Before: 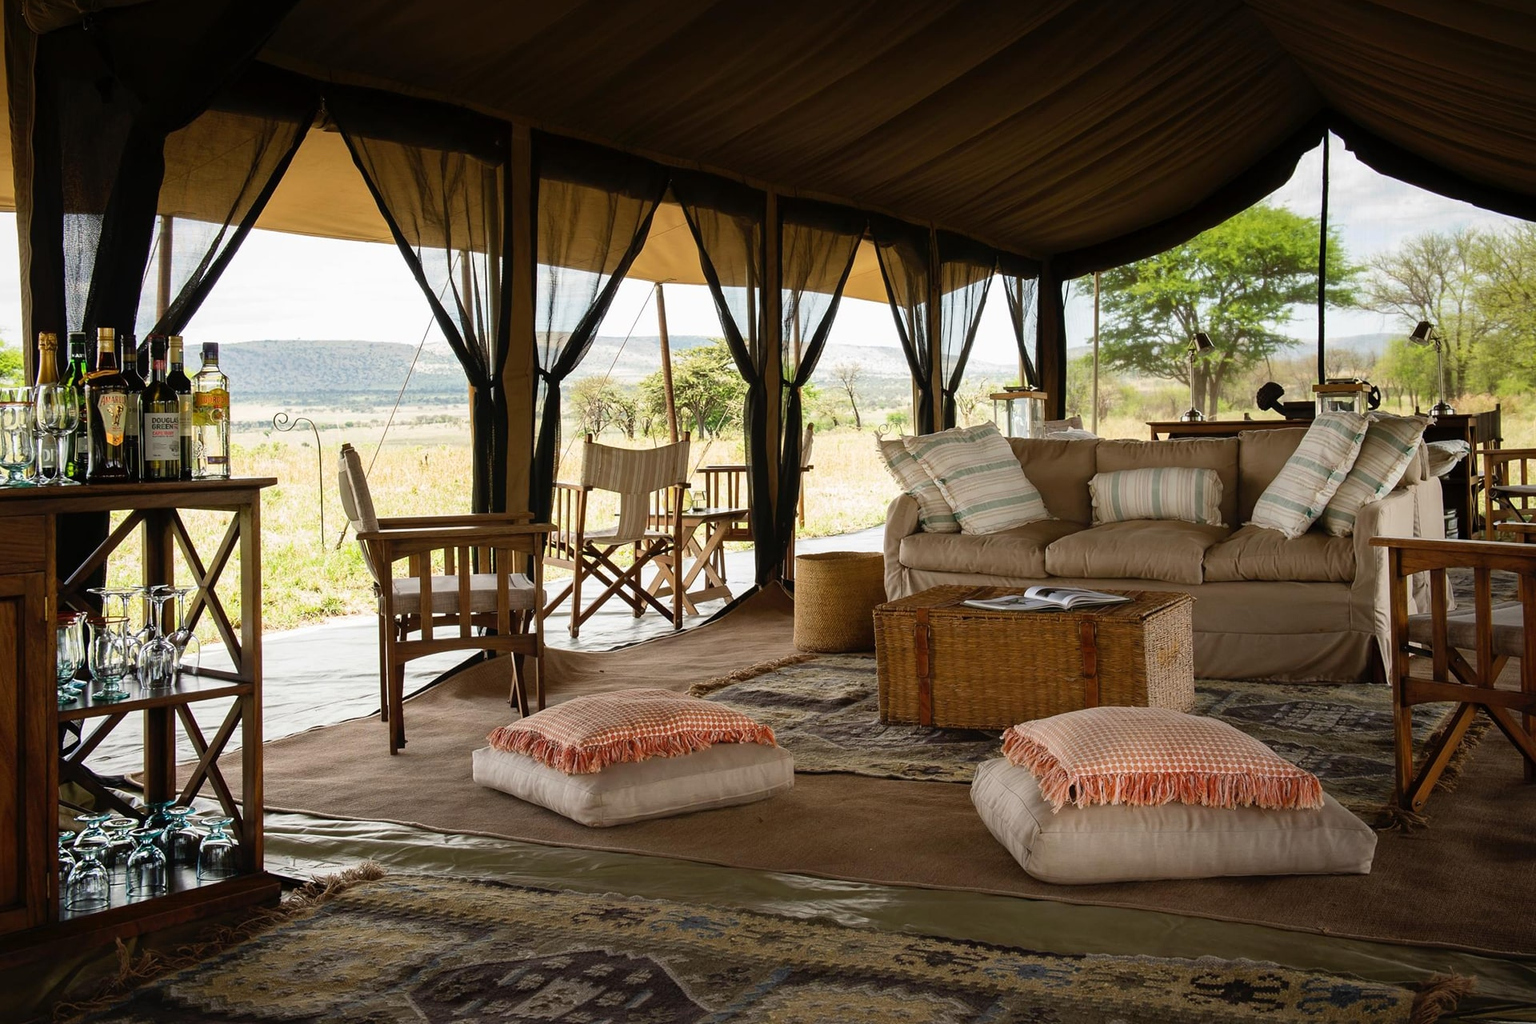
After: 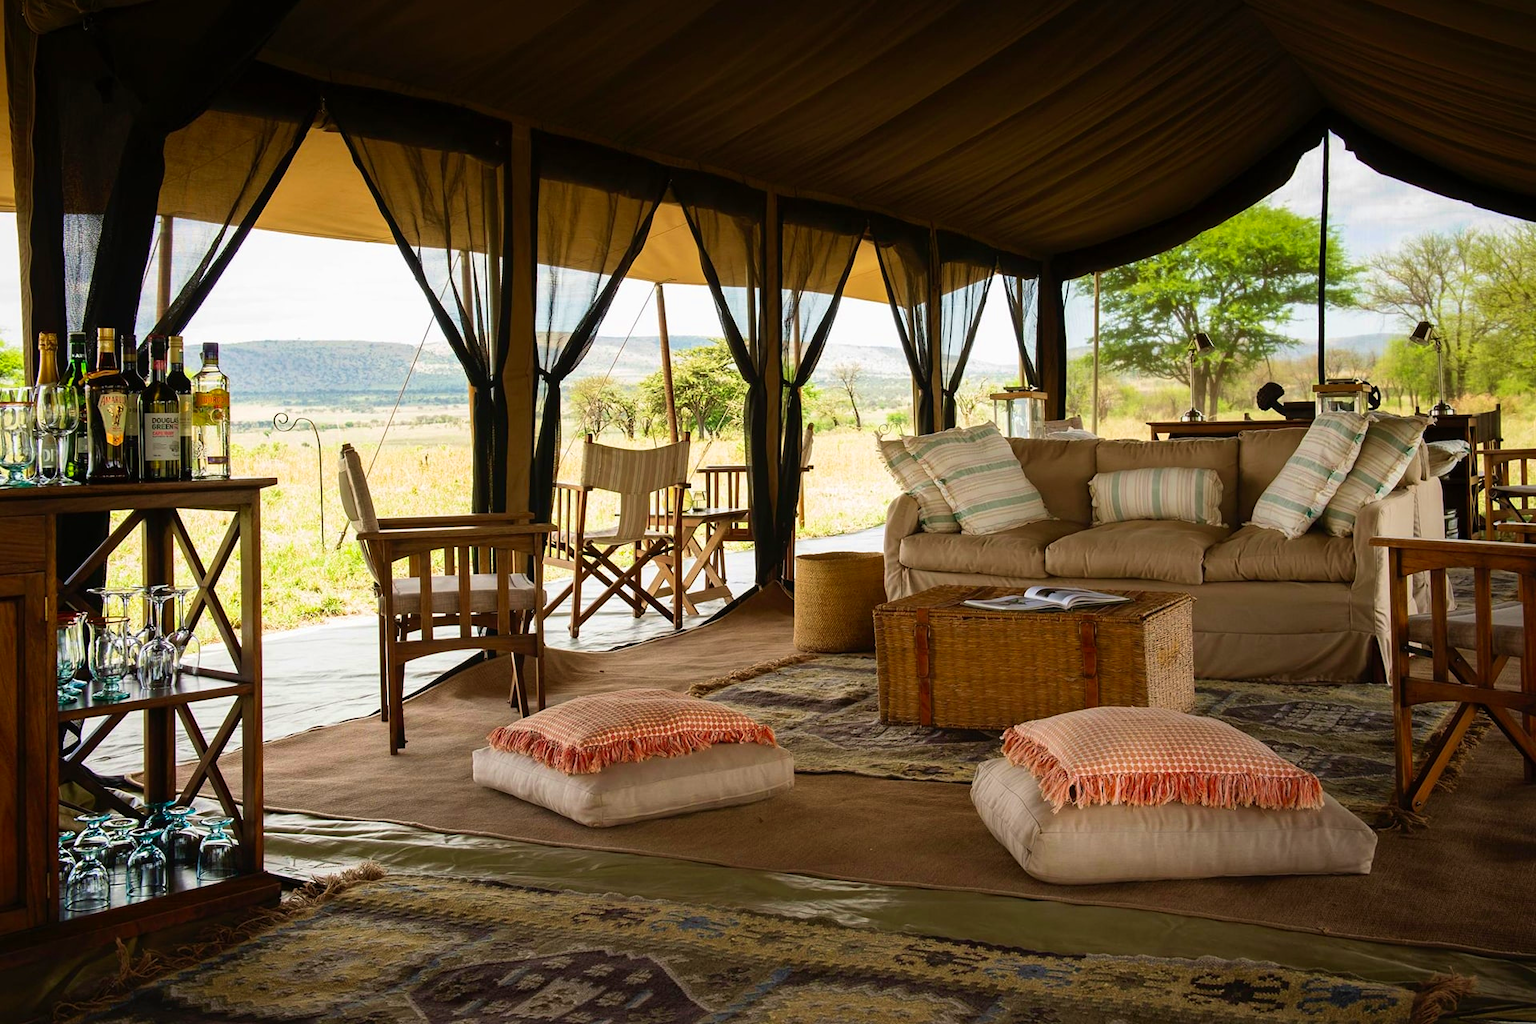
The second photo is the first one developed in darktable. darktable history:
velvia: on, module defaults
color zones: curves: ch0 [(0, 0.613) (0.01, 0.613) (0.245, 0.448) (0.498, 0.529) (0.642, 0.665) (0.879, 0.777) (0.99, 0.613)]; ch1 [(0, 0) (0.143, 0) (0.286, 0) (0.429, 0) (0.571, 0) (0.714, 0) (0.857, 0)], mix -121.96%
